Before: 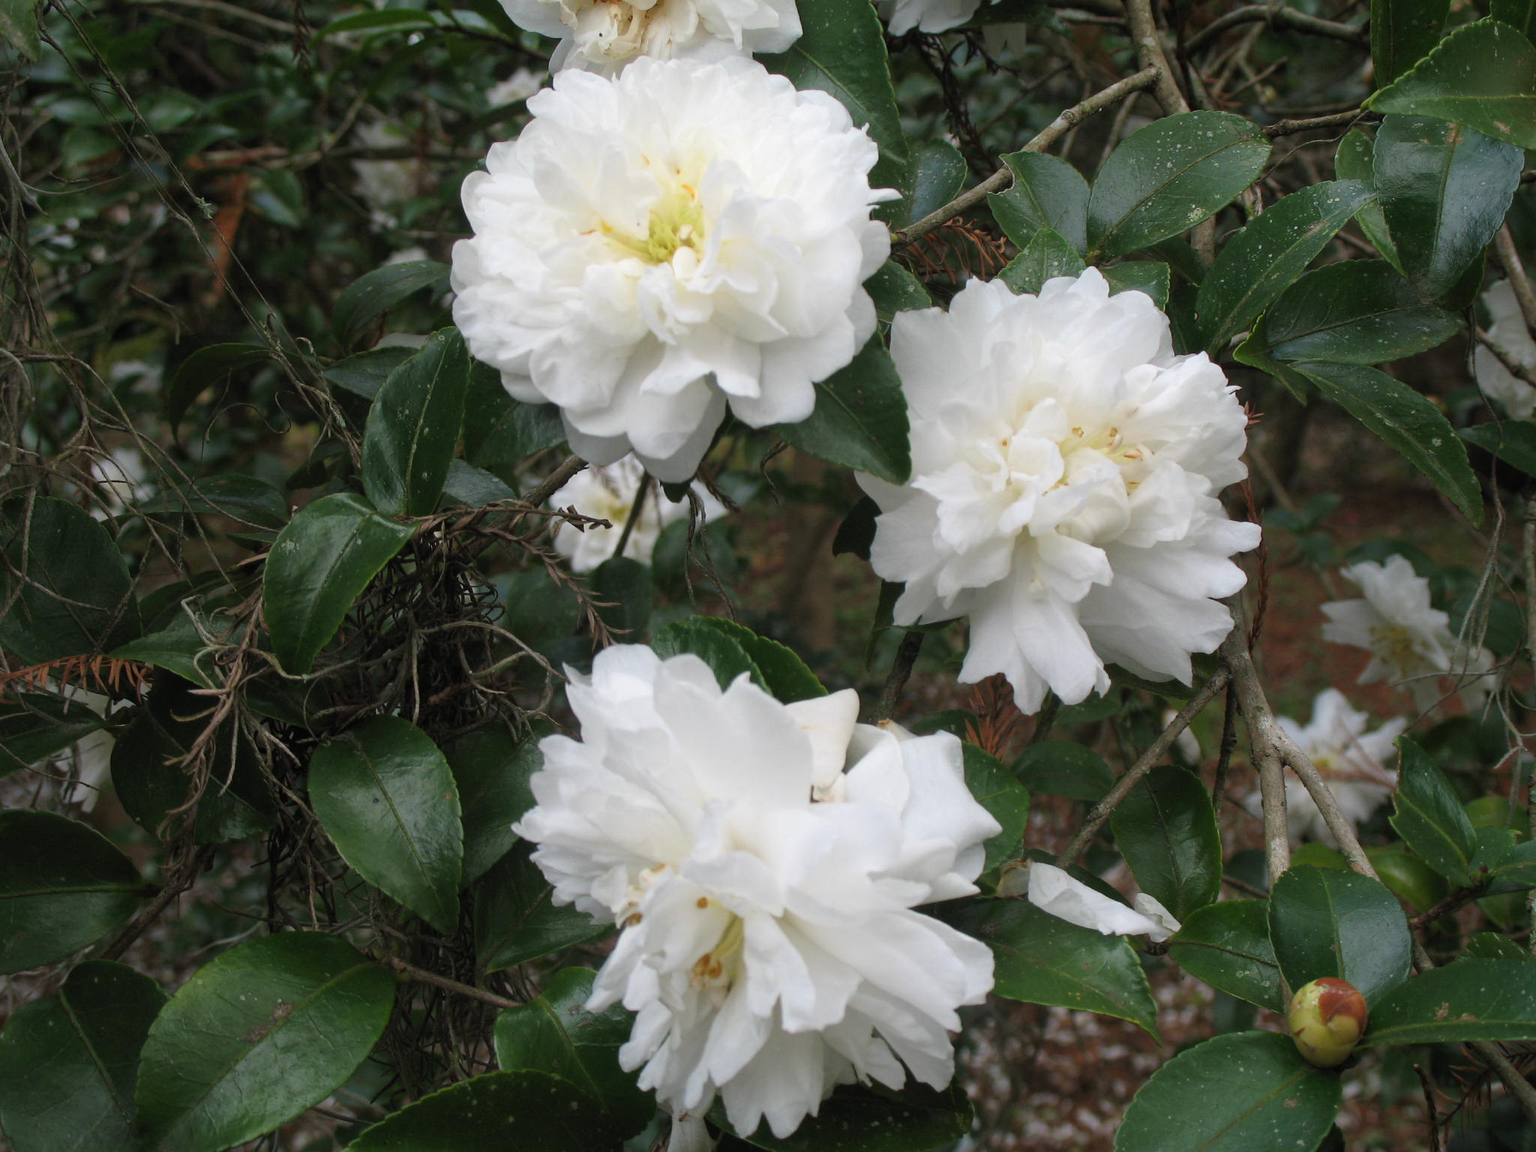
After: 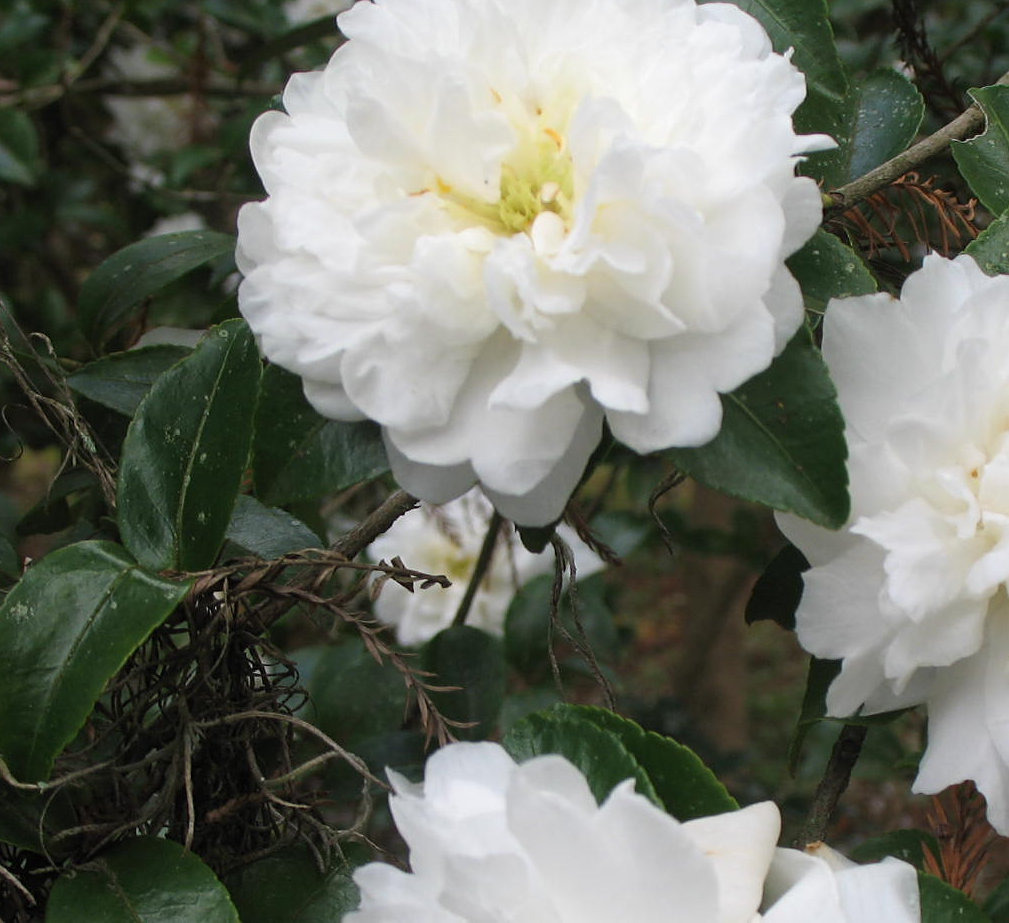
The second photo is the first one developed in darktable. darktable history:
crop: left 17.835%, top 7.675%, right 32.881%, bottom 32.213%
sharpen: amount 0.2
